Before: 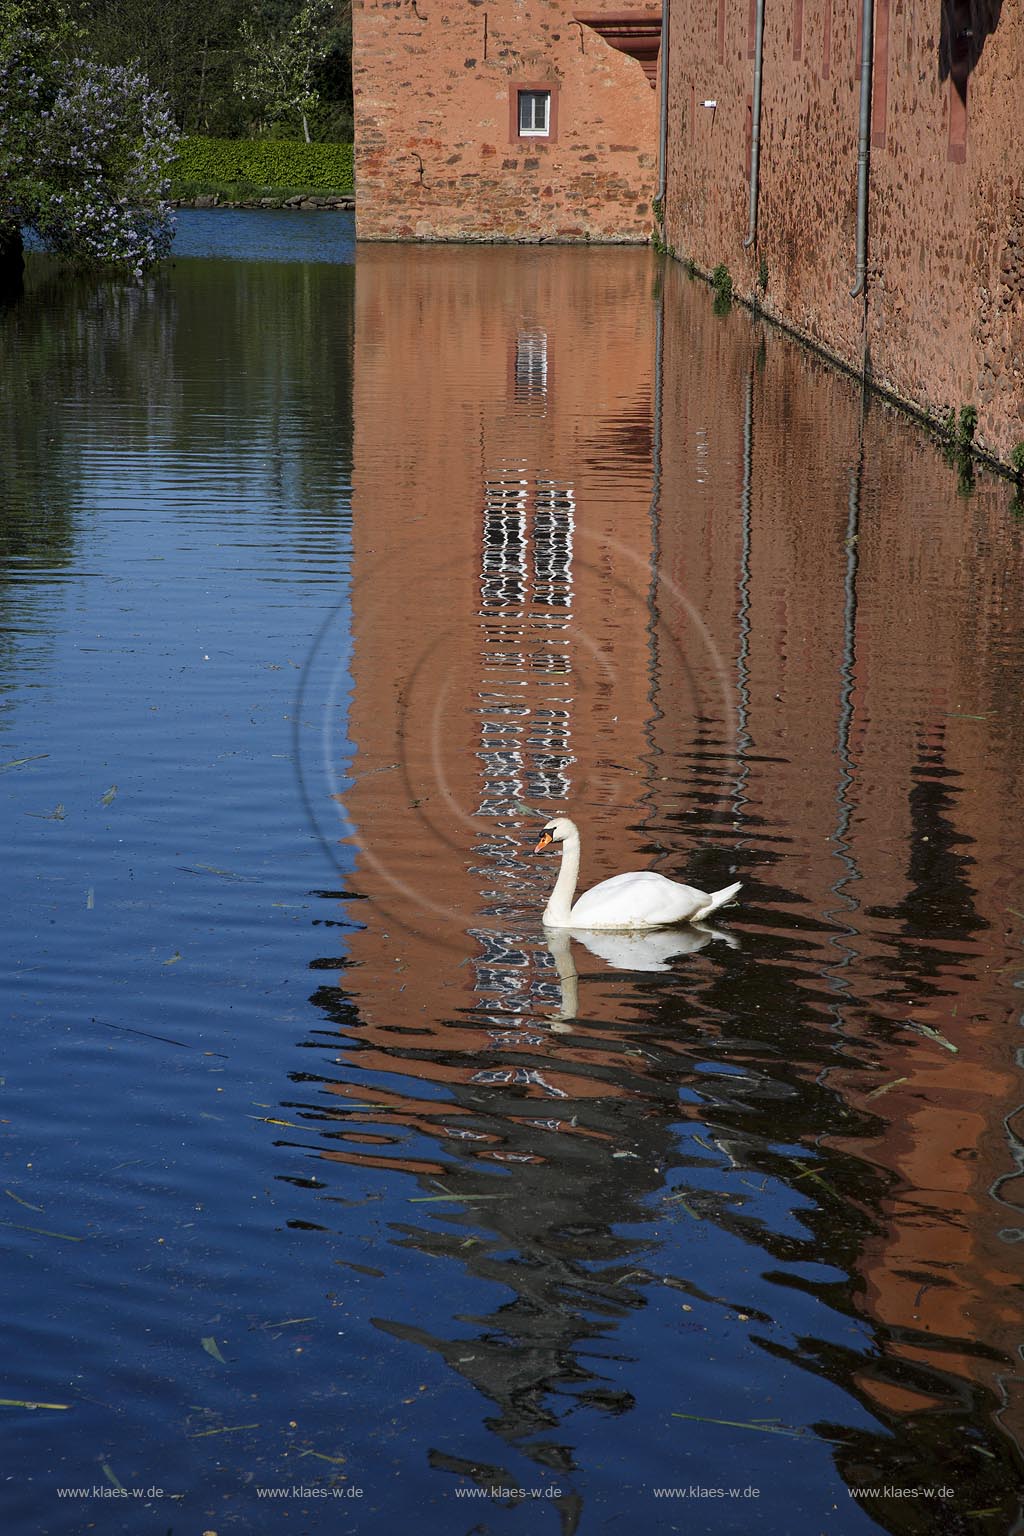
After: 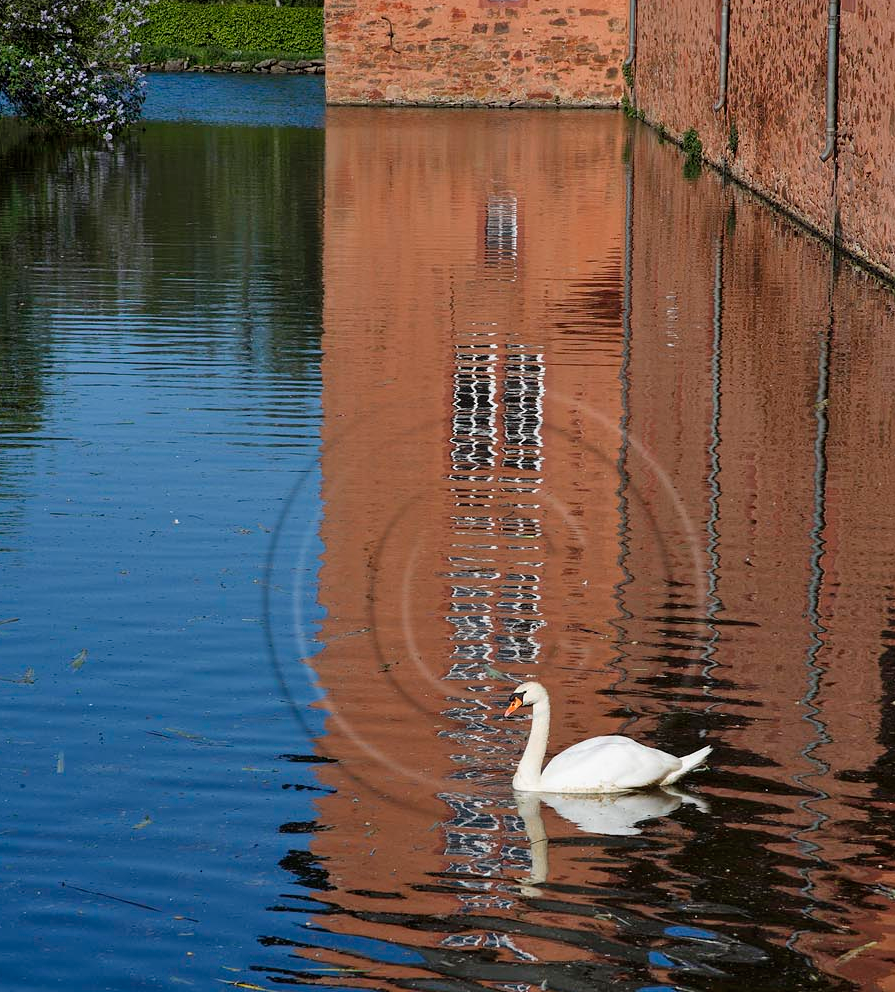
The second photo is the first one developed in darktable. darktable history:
crop: left 2.96%, top 8.903%, right 9.608%, bottom 26.47%
shadows and highlights: shadows 43.54, white point adjustment -1.44, soften with gaussian
